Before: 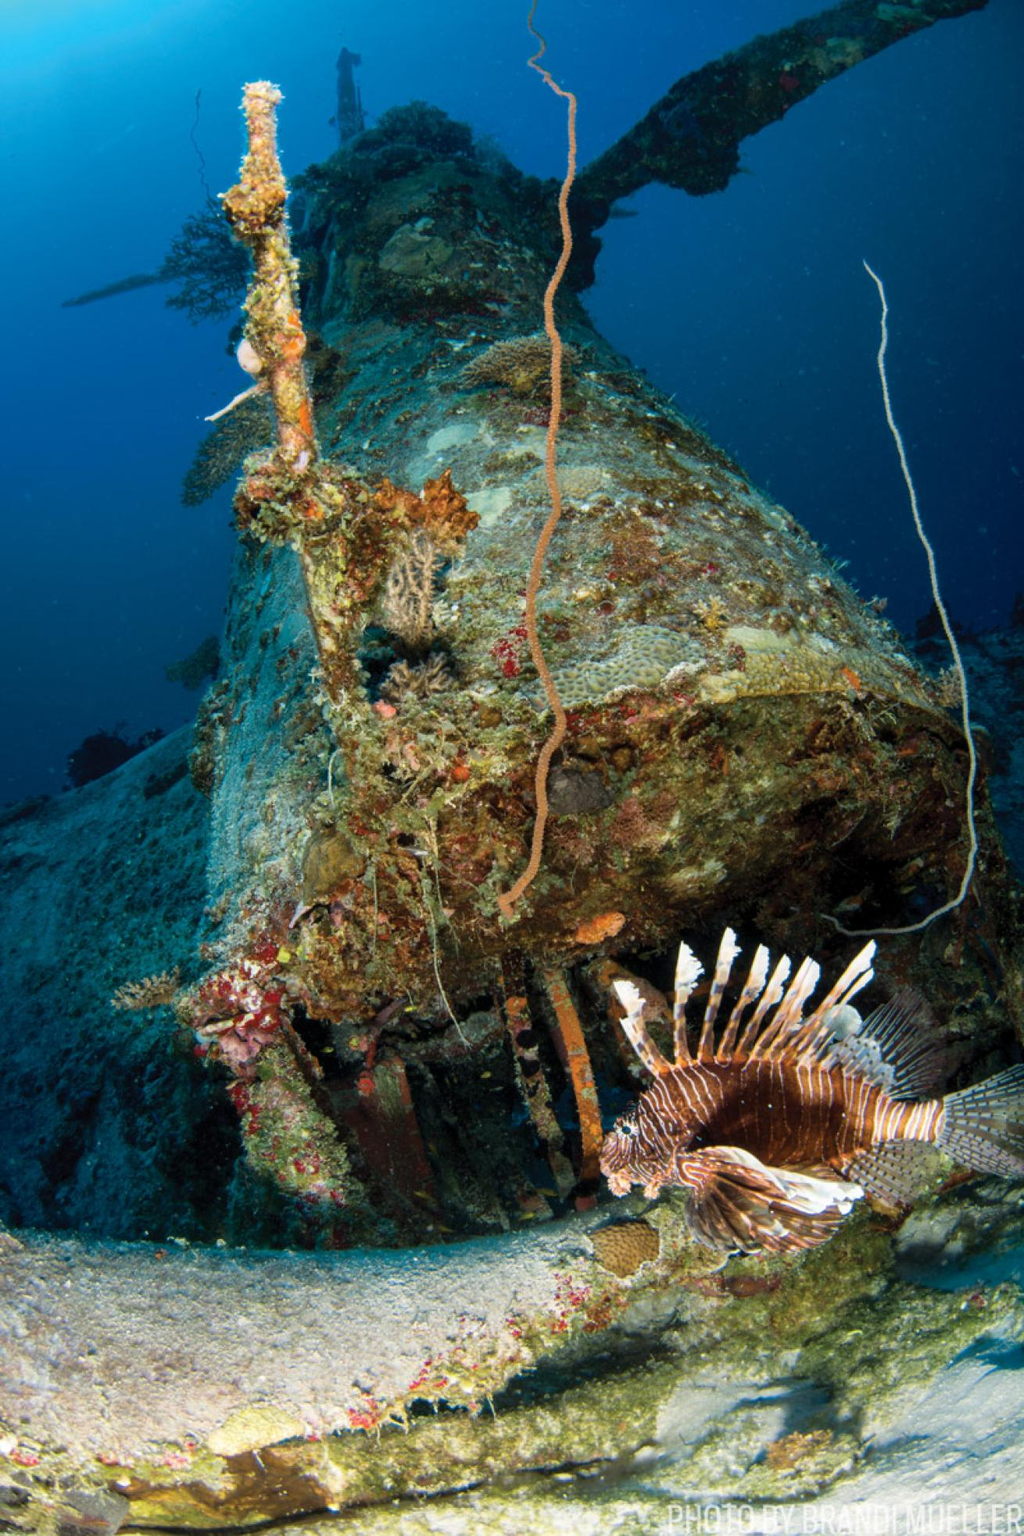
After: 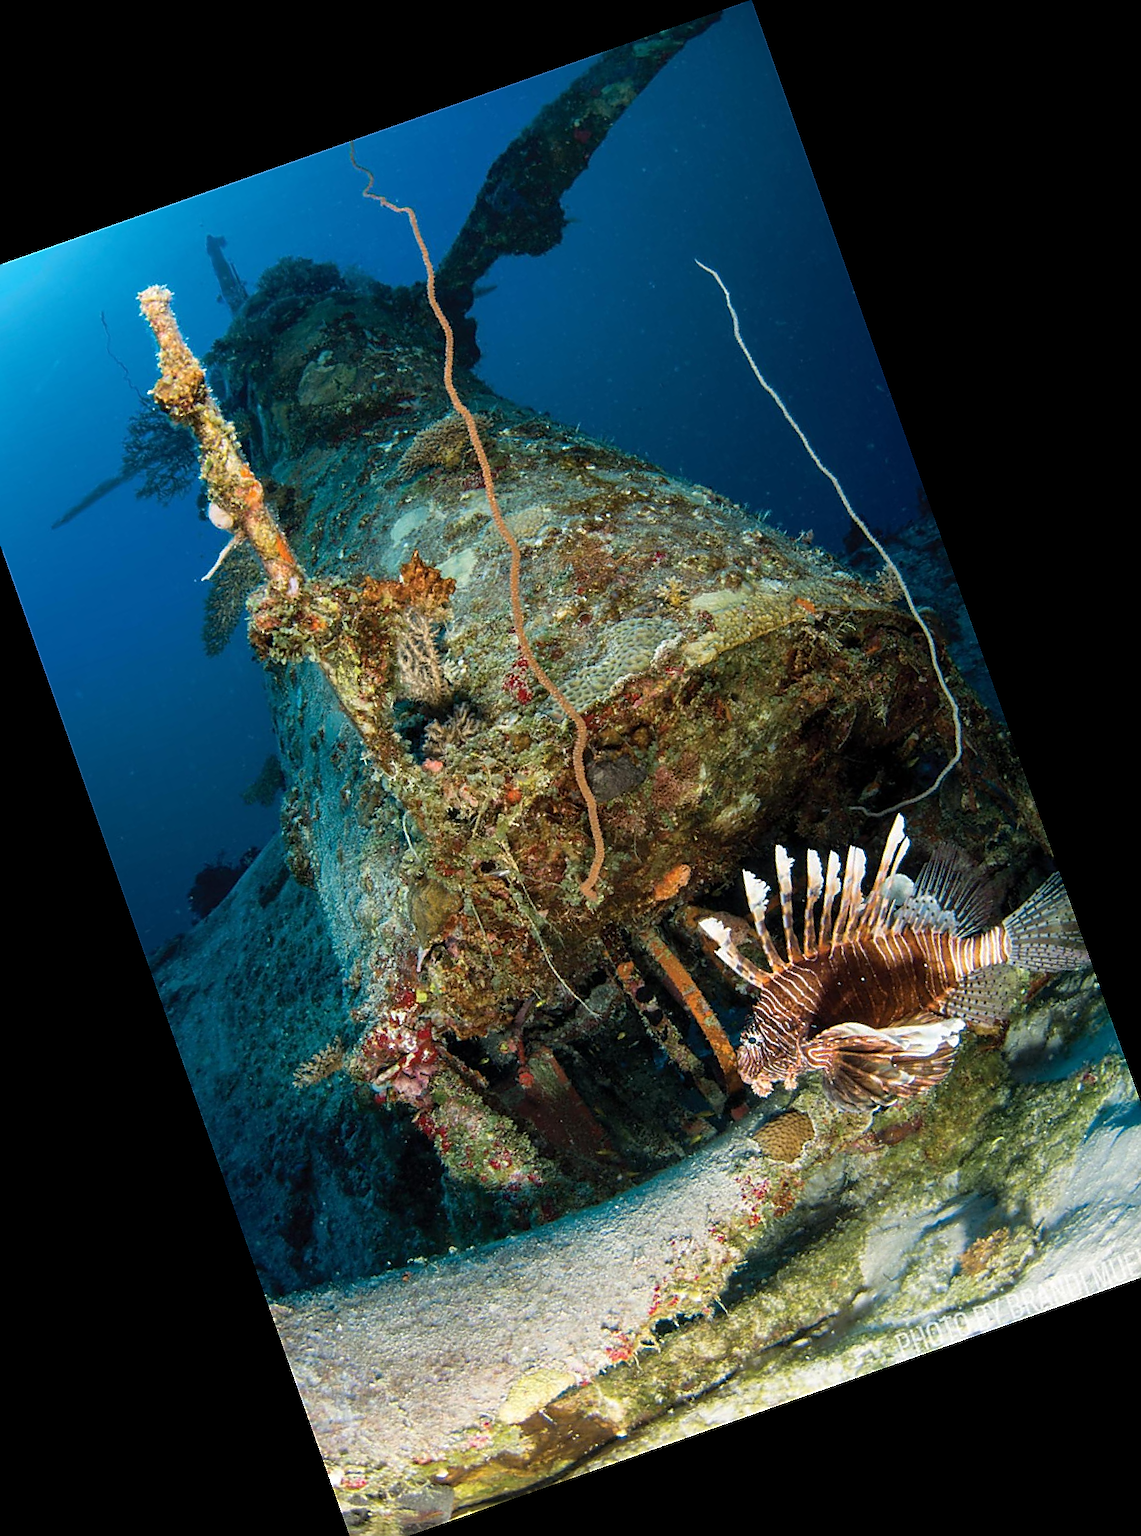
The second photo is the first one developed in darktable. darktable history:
crop and rotate: angle 19.43°, left 6.812%, right 4.125%, bottom 1.087%
sharpen: radius 1.4, amount 1.25, threshold 0.7
